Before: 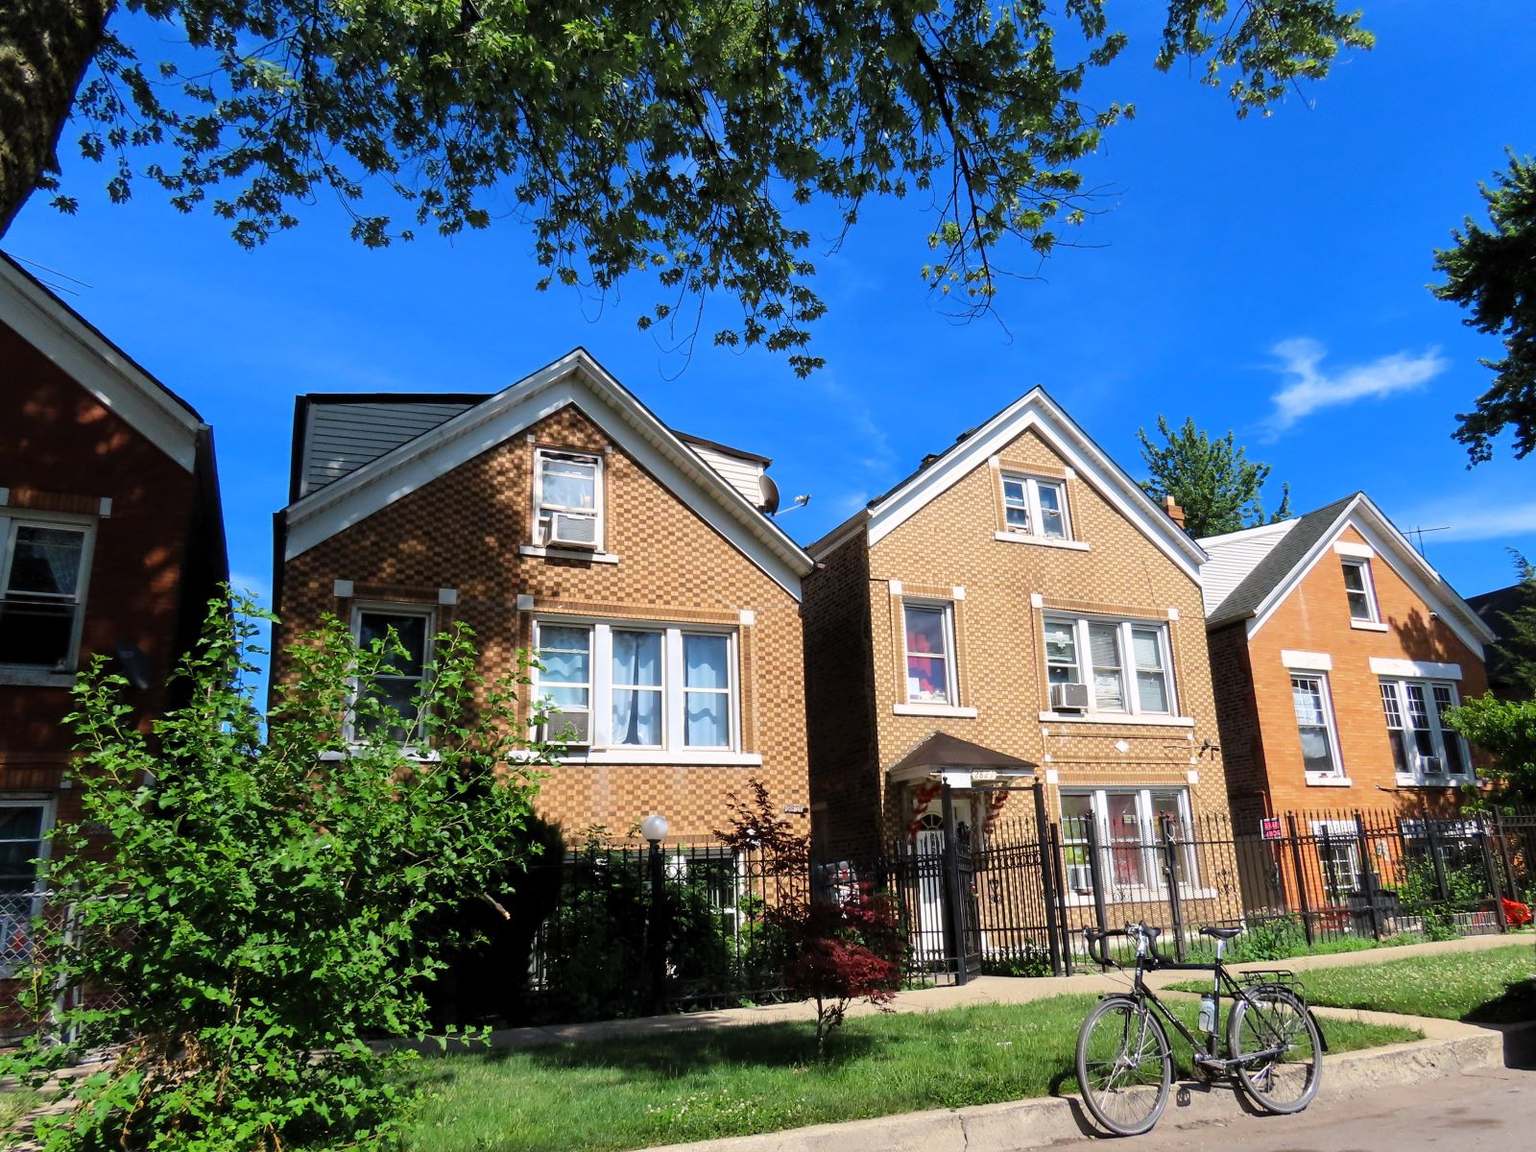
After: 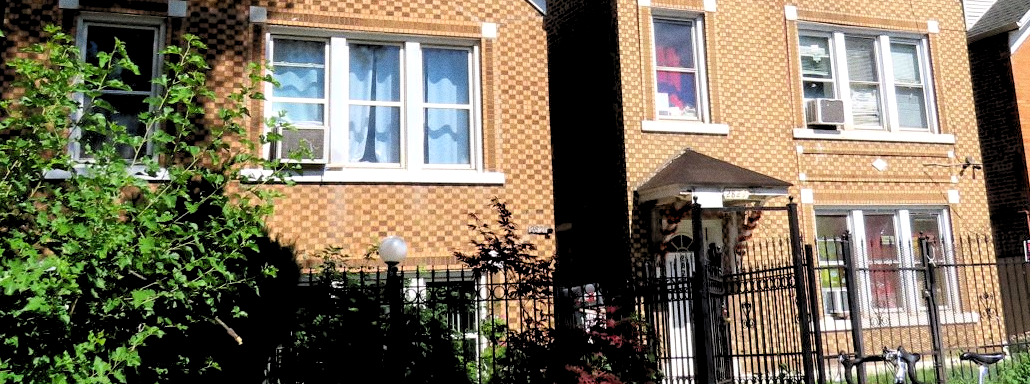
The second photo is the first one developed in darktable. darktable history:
grain: coarseness 0.09 ISO
crop: left 18.091%, top 51.13%, right 17.525%, bottom 16.85%
rgb levels: levels [[0.013, 0.434, 0.89], [0, 0.5, 1], [0, 0.5, 1]]
